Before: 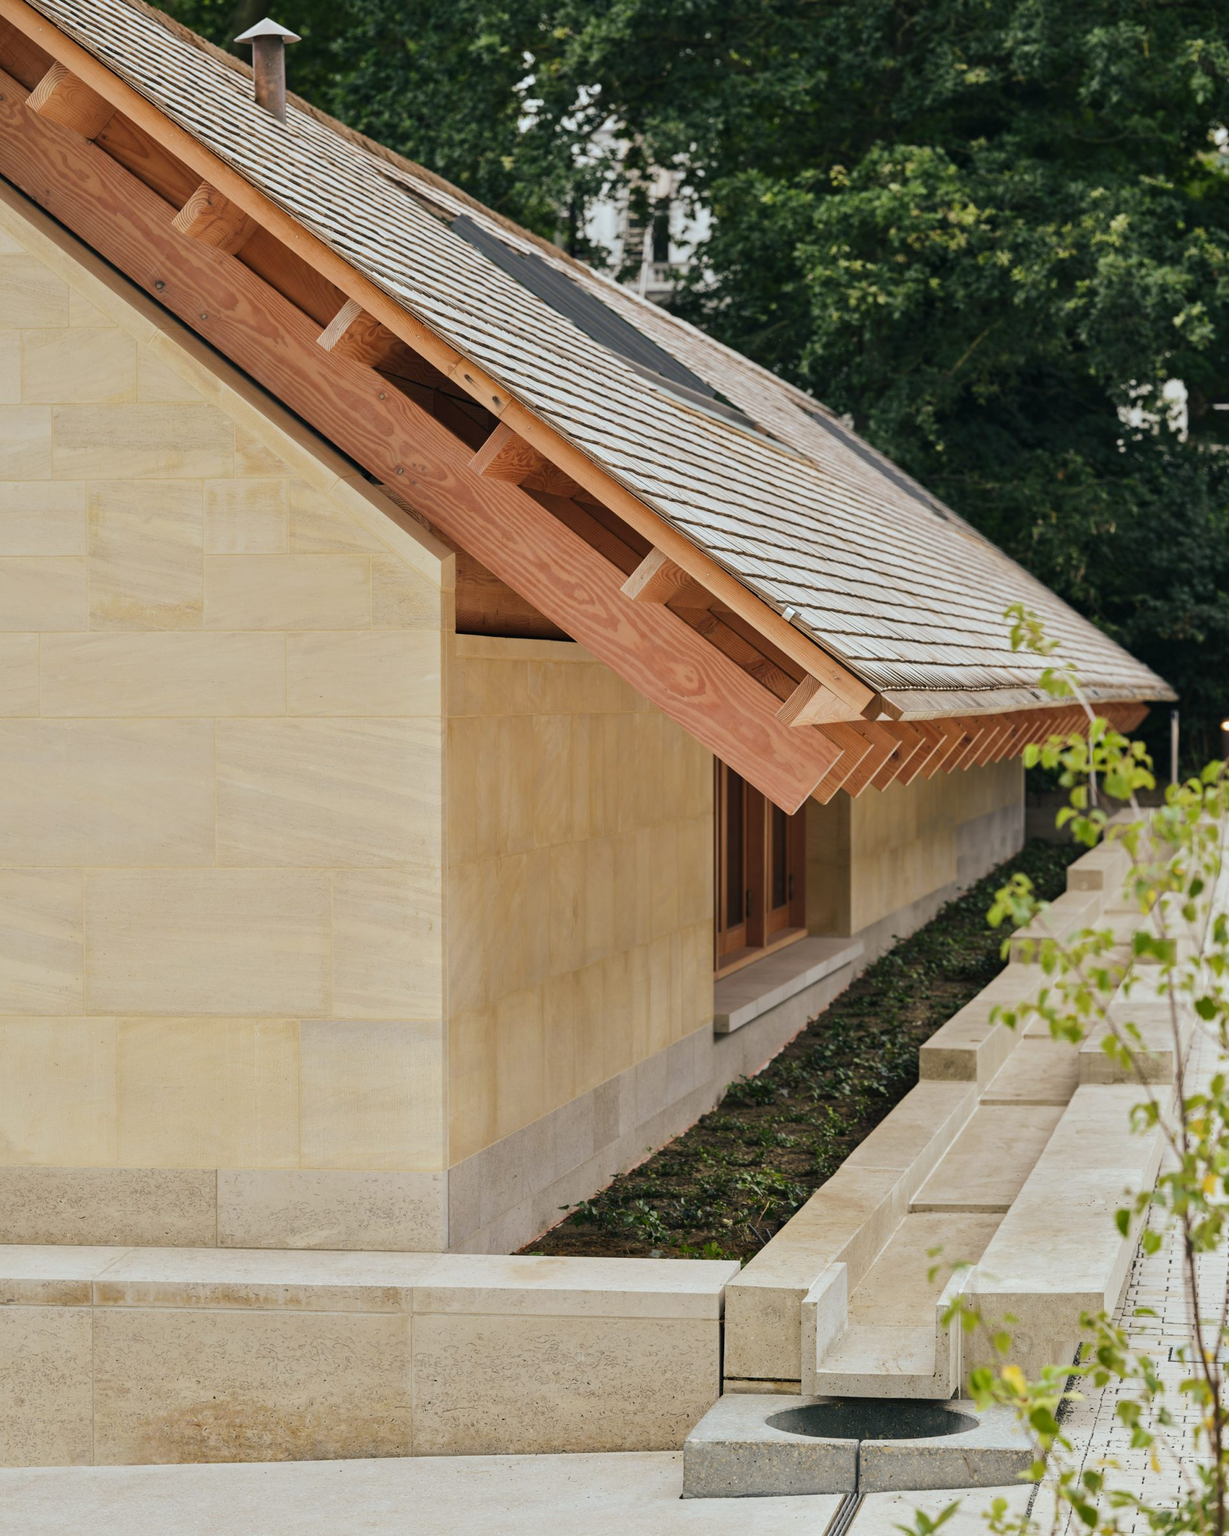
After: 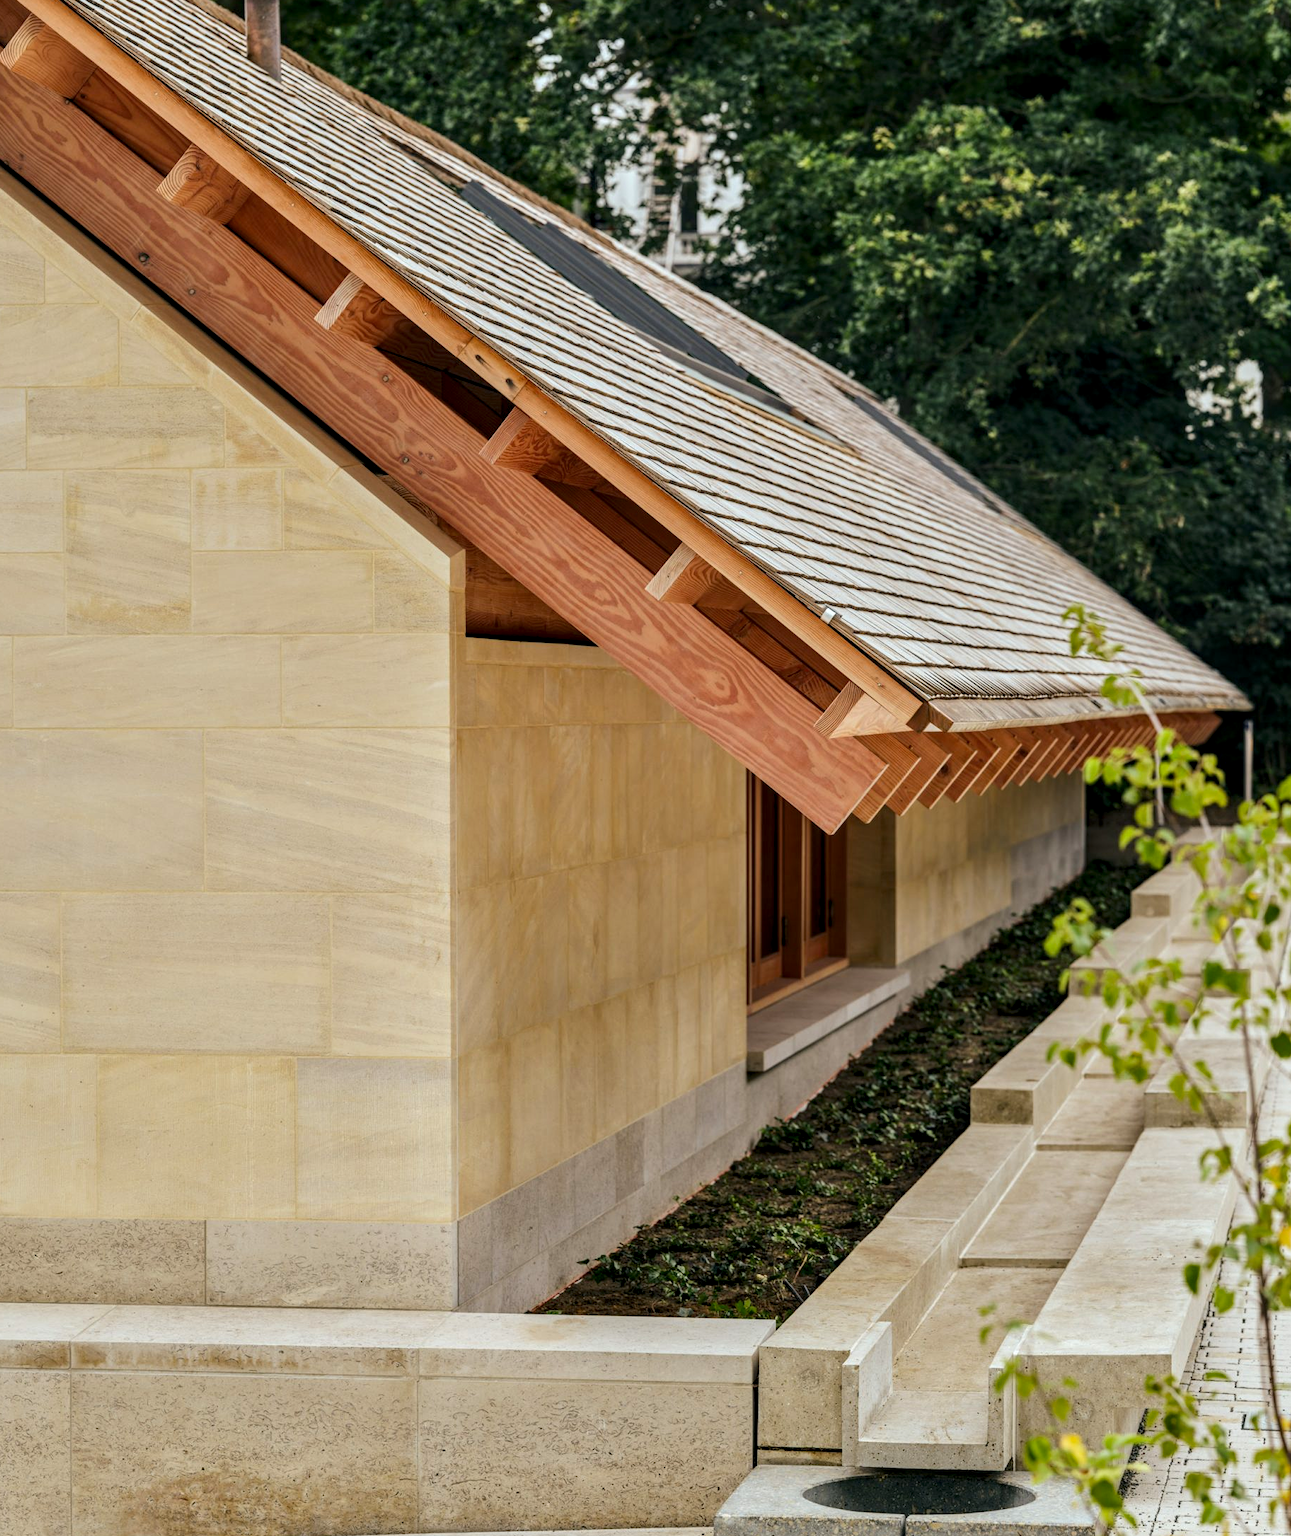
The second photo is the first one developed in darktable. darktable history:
local contrast: highlights 28%, detail 150%
crop: left 2.316%, top 3.207%, right 1.142%, bottom 4.956%
contrast brightness saturation: saturation 0.179
